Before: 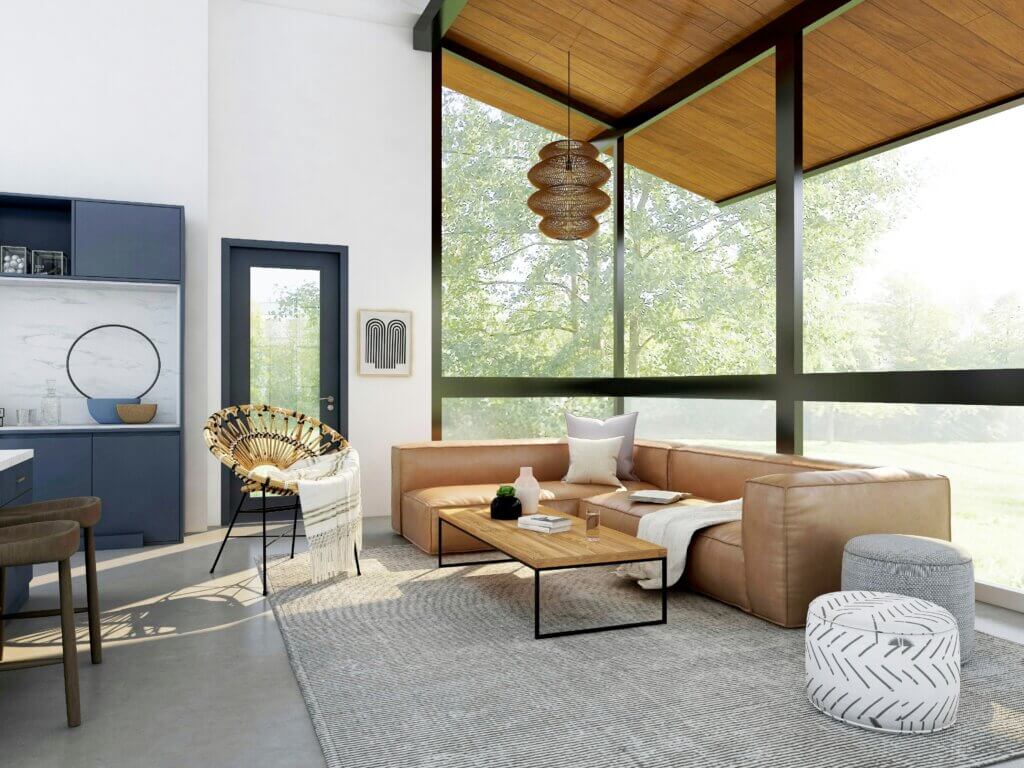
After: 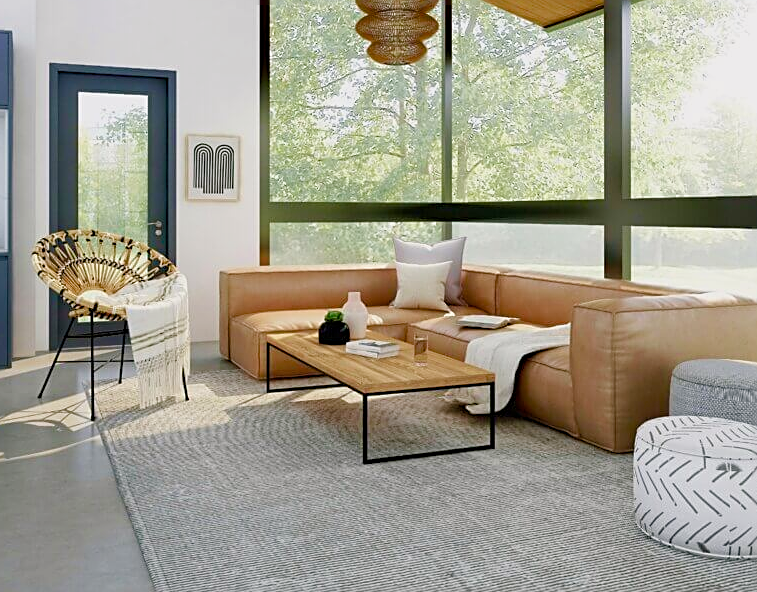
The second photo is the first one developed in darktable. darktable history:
sharpen: on, module defaults
velvia: on, module defaults
crop: left 16.871%, top 22.857%, right 9.116%
color balance rgb: shadows lift › chroma 1%, shadows lift › hue 113°, highlights gain › chroma 0.2%, highlights gain › hue 333°, perceptual saturation grading › global saturation 20%, perceptual saturation grading › highlights -50%, perceptual saturation grading › shadows 25%, contrast -10%
